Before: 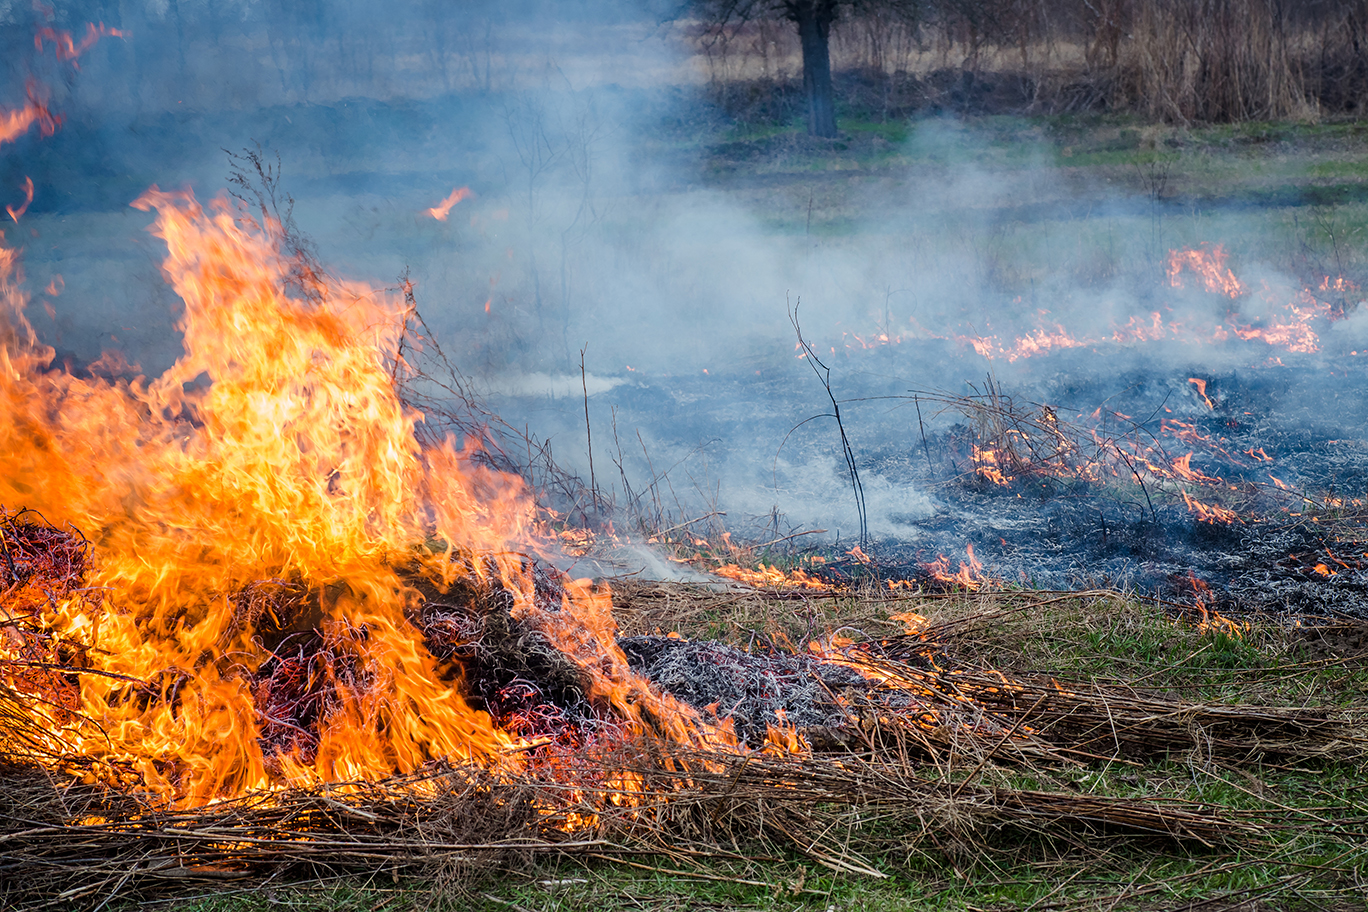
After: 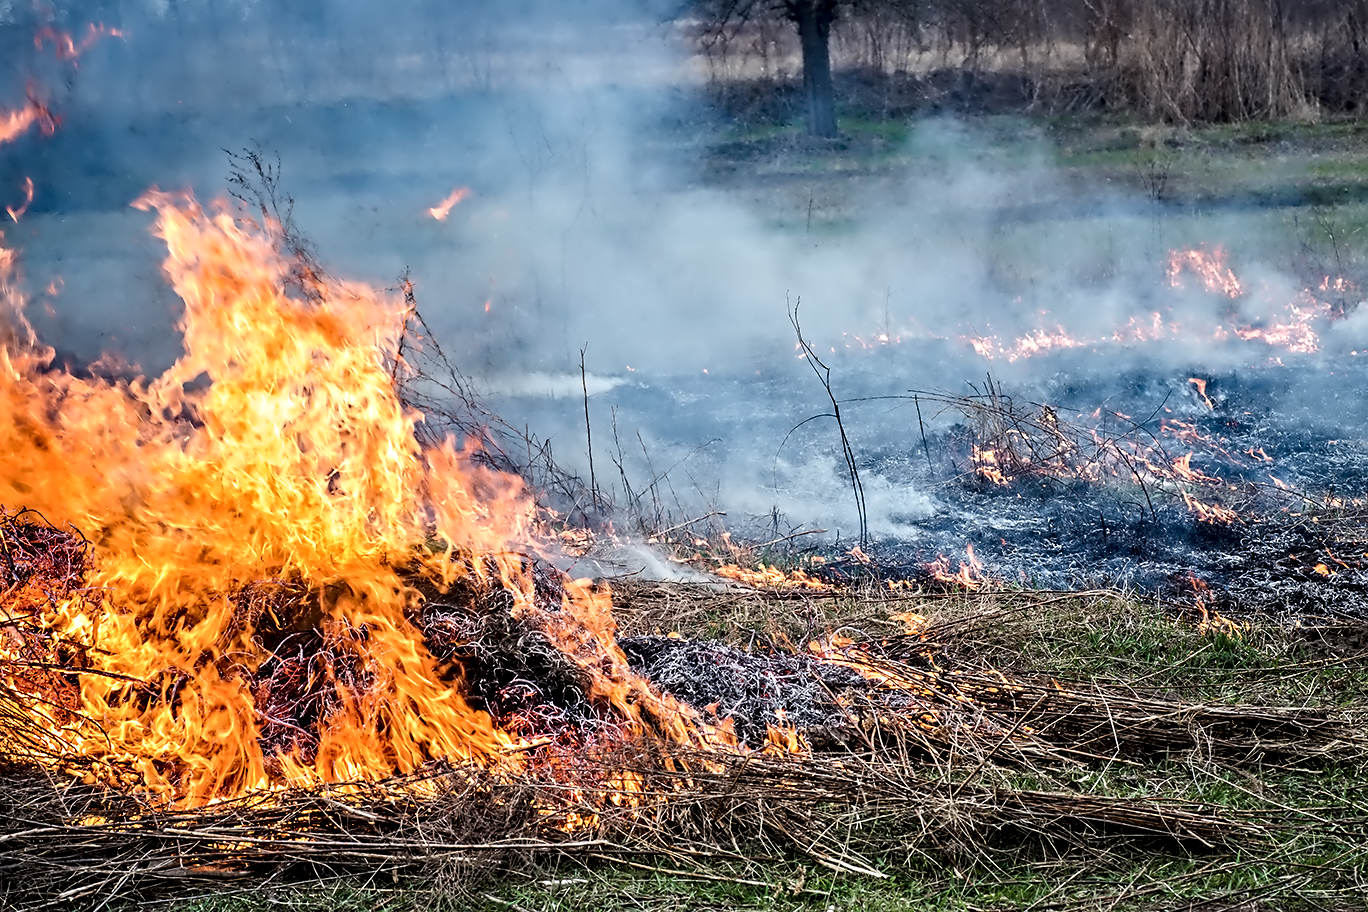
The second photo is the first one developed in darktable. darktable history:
shadows and highlights: shadows -12.5, white point adjustment 4, highlights 28.33
contrast equalizer: octaves 7, y [[0.5, 0.542, 0.583, 0.625, 0.667, 0.708], [0.5 ×6], [0.5 ×6], [0, 0.033, 0.067, 0.1, 0.133, 0.167], [0, 0.05, 0.1, 0.15, 0.2, 0.25]]
